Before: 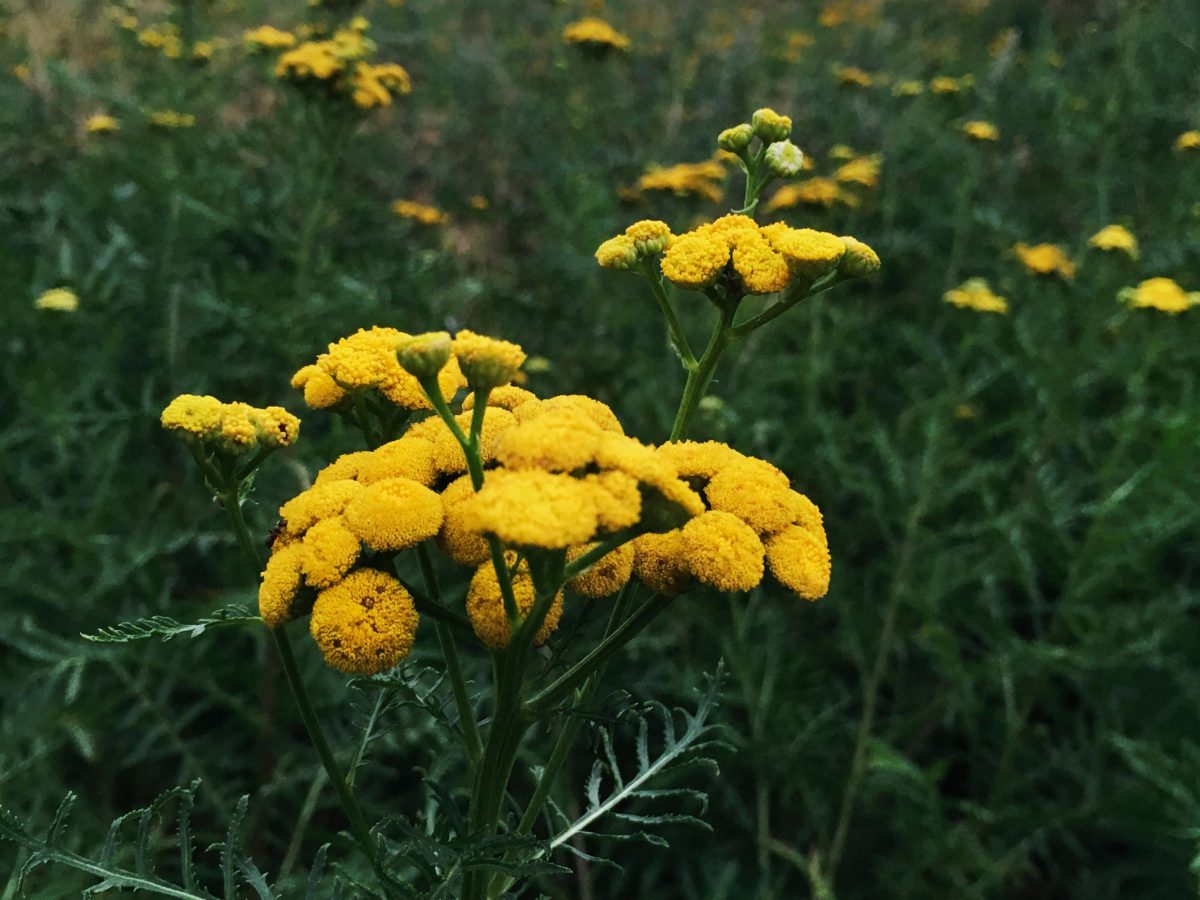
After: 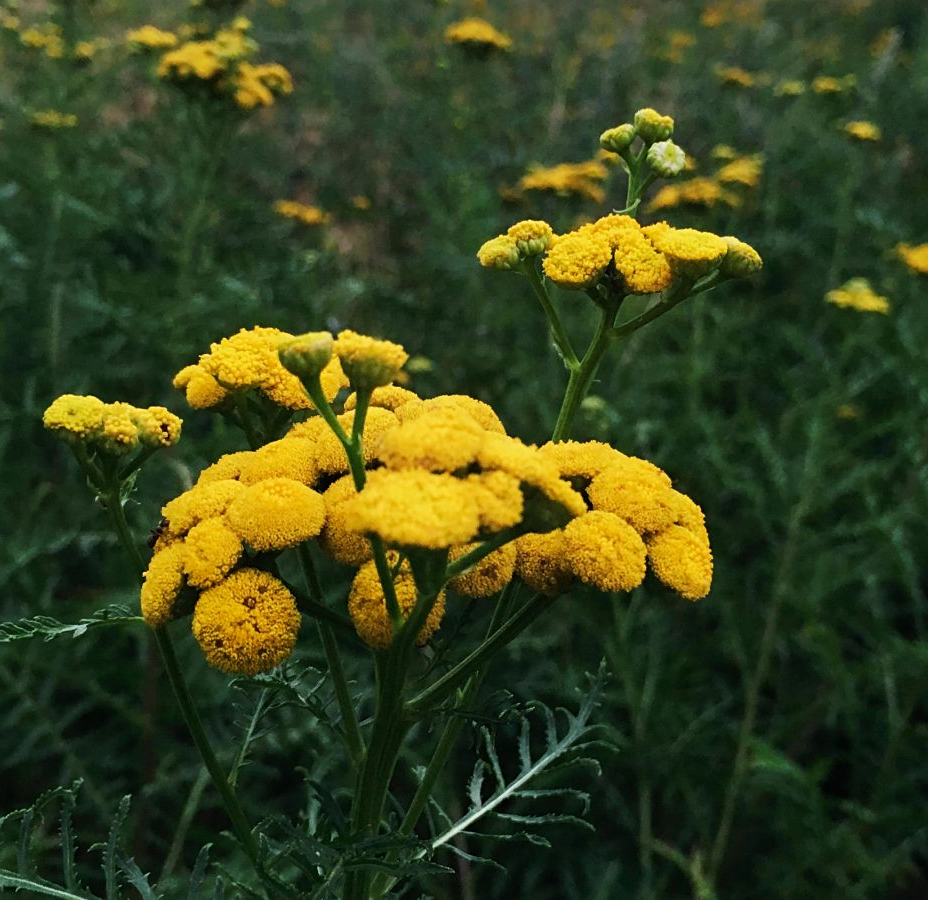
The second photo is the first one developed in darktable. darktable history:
shadows and highlights: shadows -21.37, highlights 98.7, soften with gaussian
crop: left 9.86%, right 12.796%
sharpen: amount 0.21
